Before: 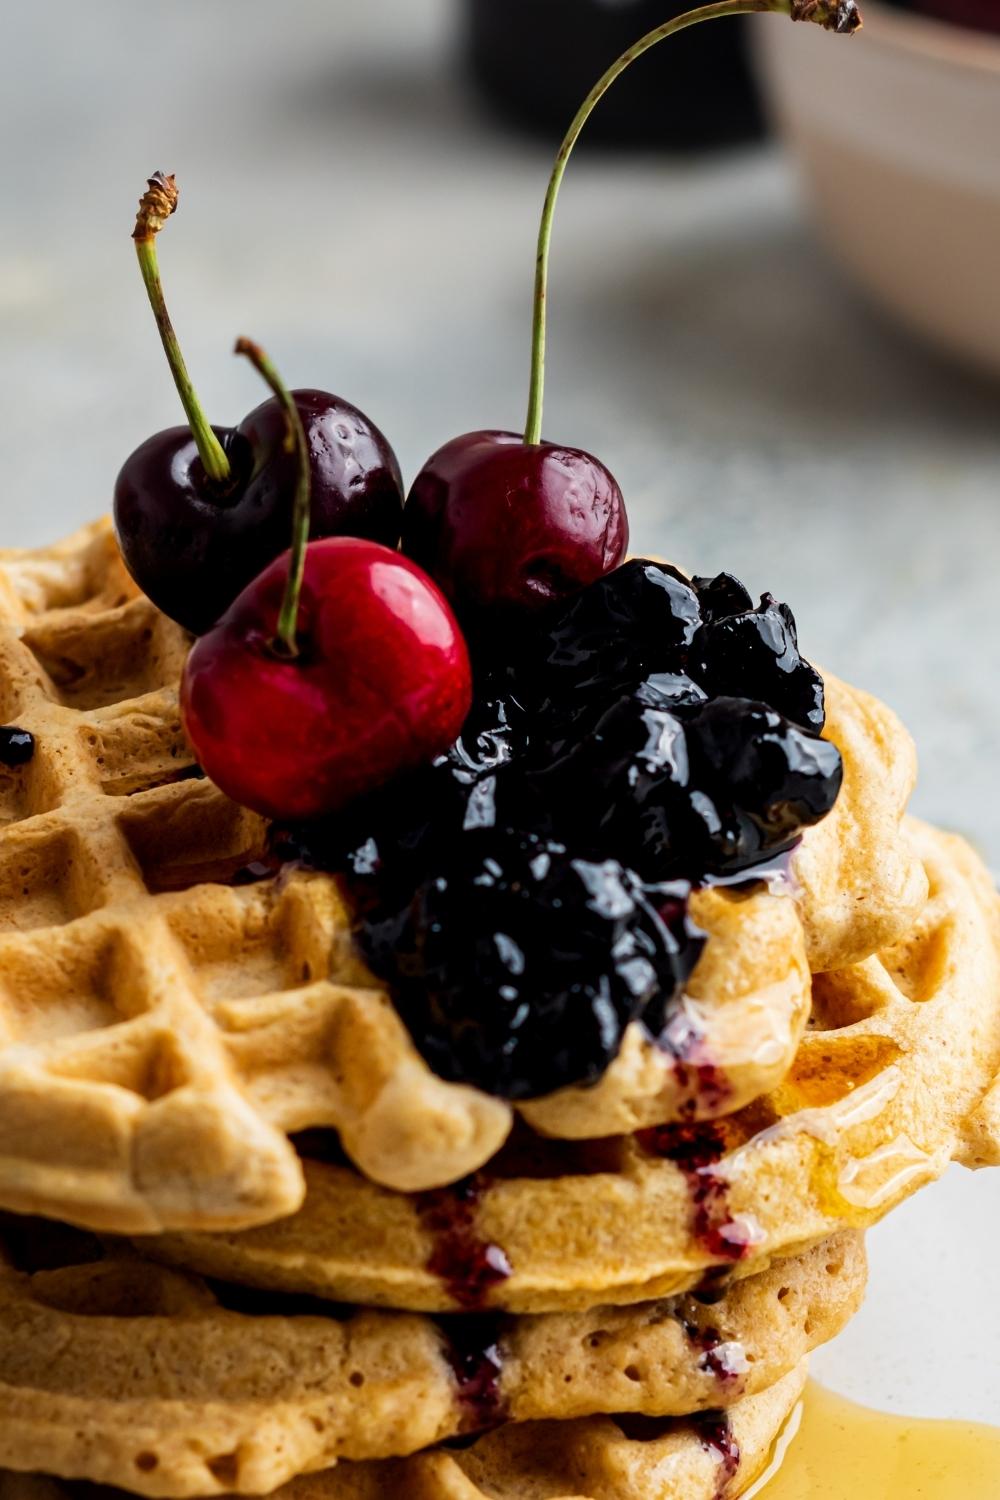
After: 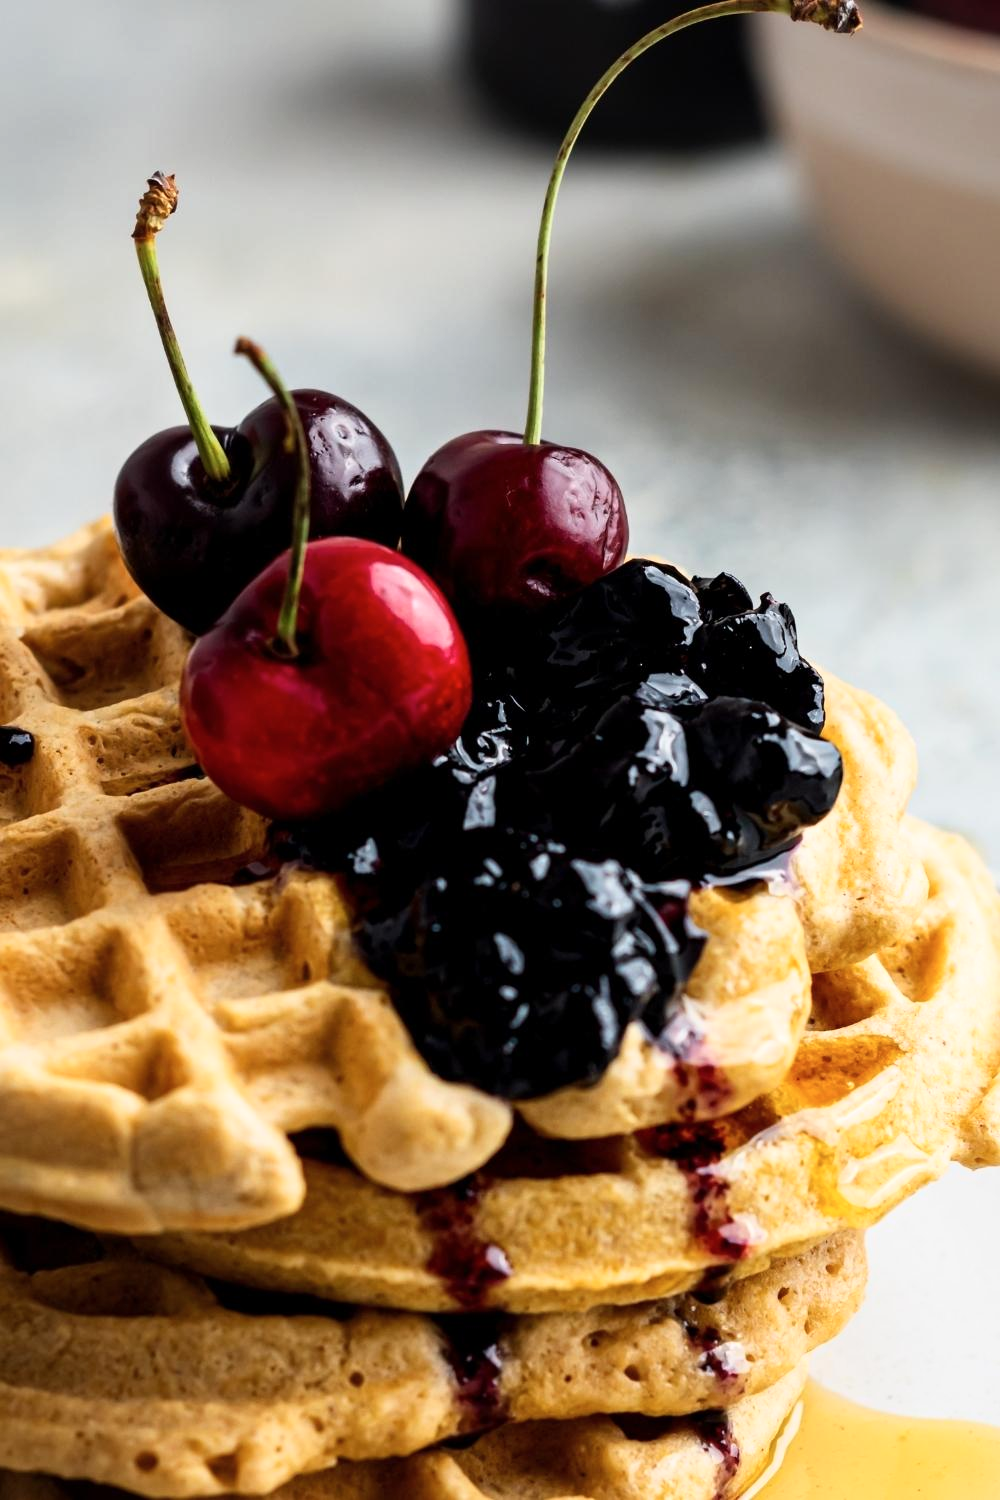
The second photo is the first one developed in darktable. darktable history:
tone curve: curves: ch0 [(0, 0) (0.003, 0.003) (0.011, 0.012) (0.025, 0.027) (0.044, 0.048) (0.069, 0.075) (0.1, 0.108) (0.136, 0.147) (0.177, 0.192) (0.224, 0.243) (0.277, 0.3) (0.335, 0.363) (0.399, 0.433) (0.468, 0.508) (0.543, 0.589) (0.623, 0.676) (0.709, 0.769) (0.801, 0.868) (0.898, 0.949) (1, 1)], color space Lab, independent channels, preserve colors none
contrast brightness saturation: contrast 0.052
